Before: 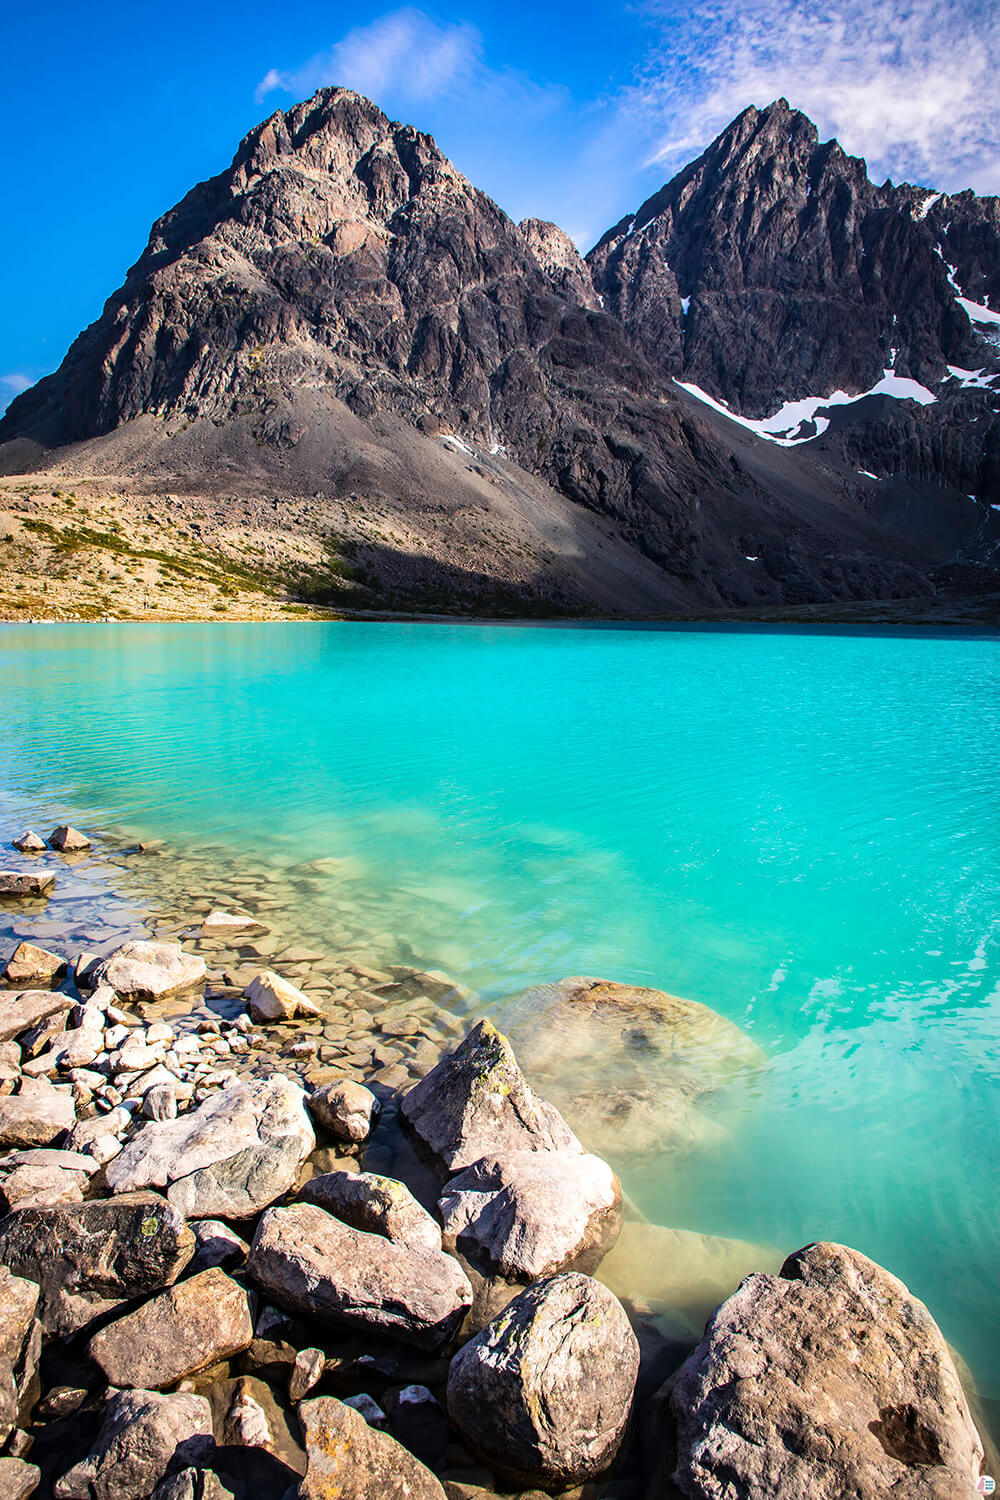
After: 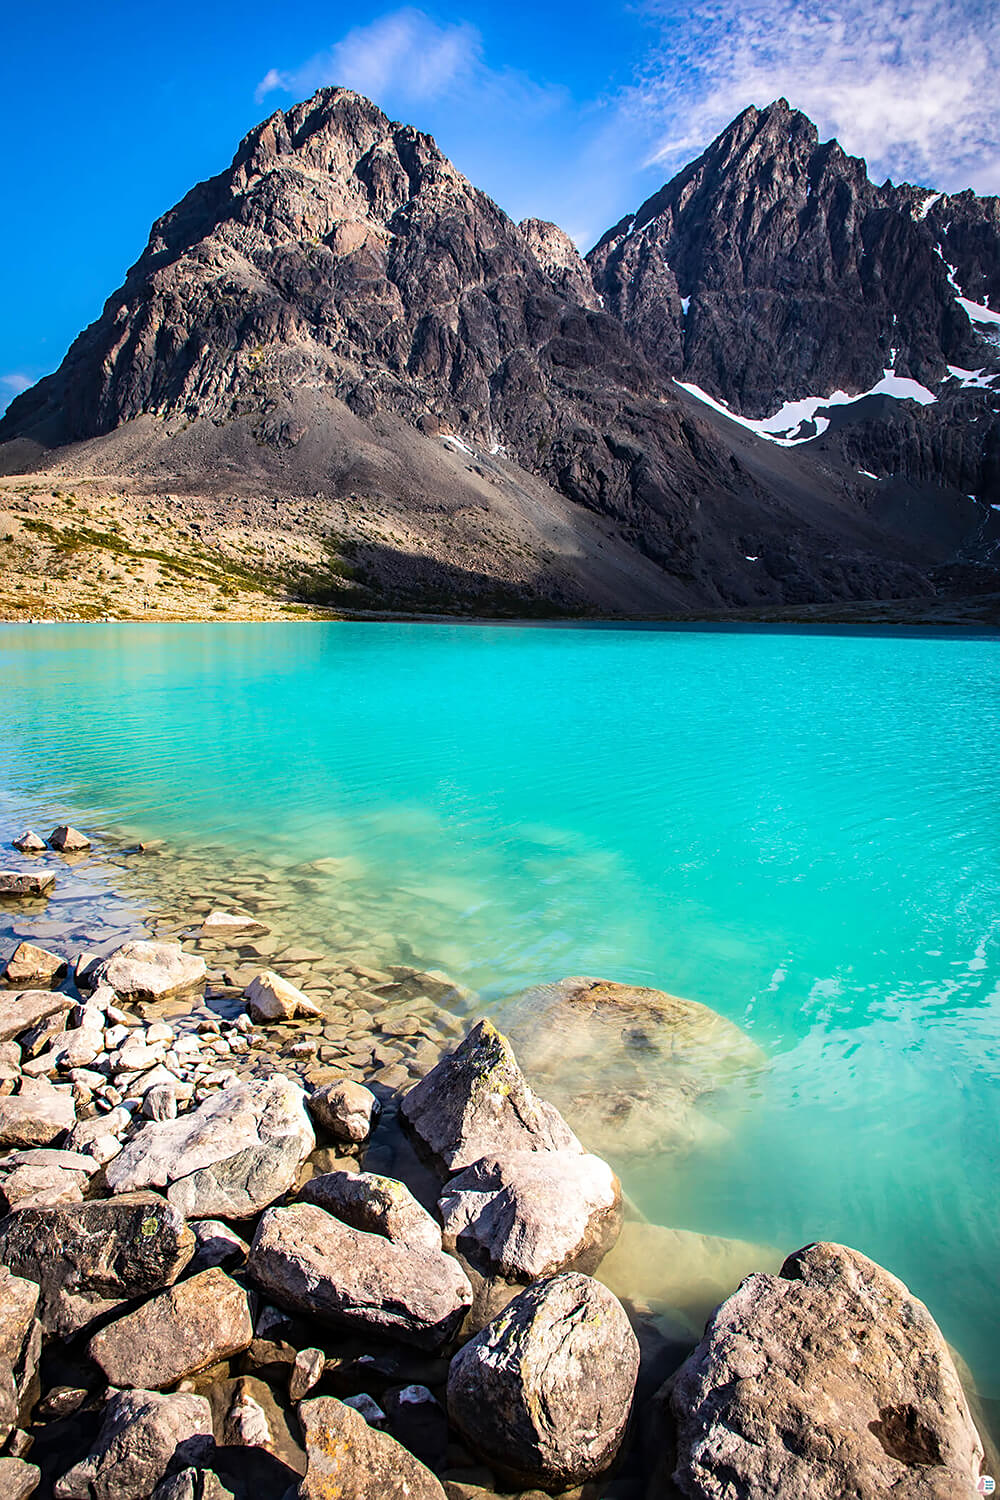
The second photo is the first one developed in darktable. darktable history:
sharpen: amount 0.216
